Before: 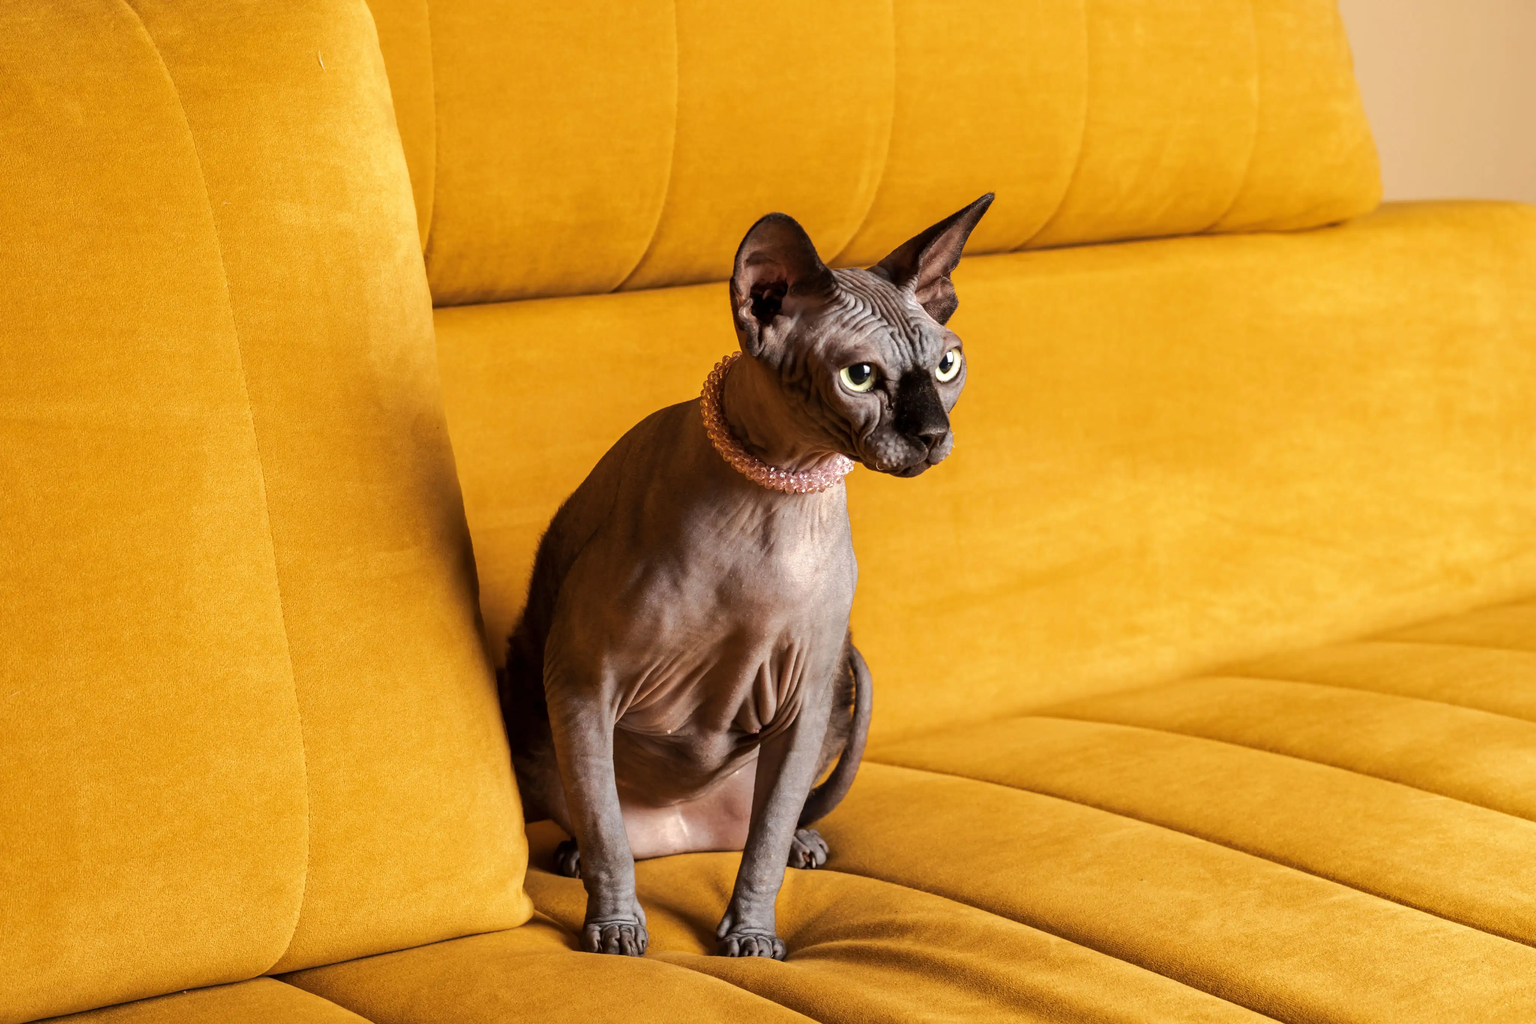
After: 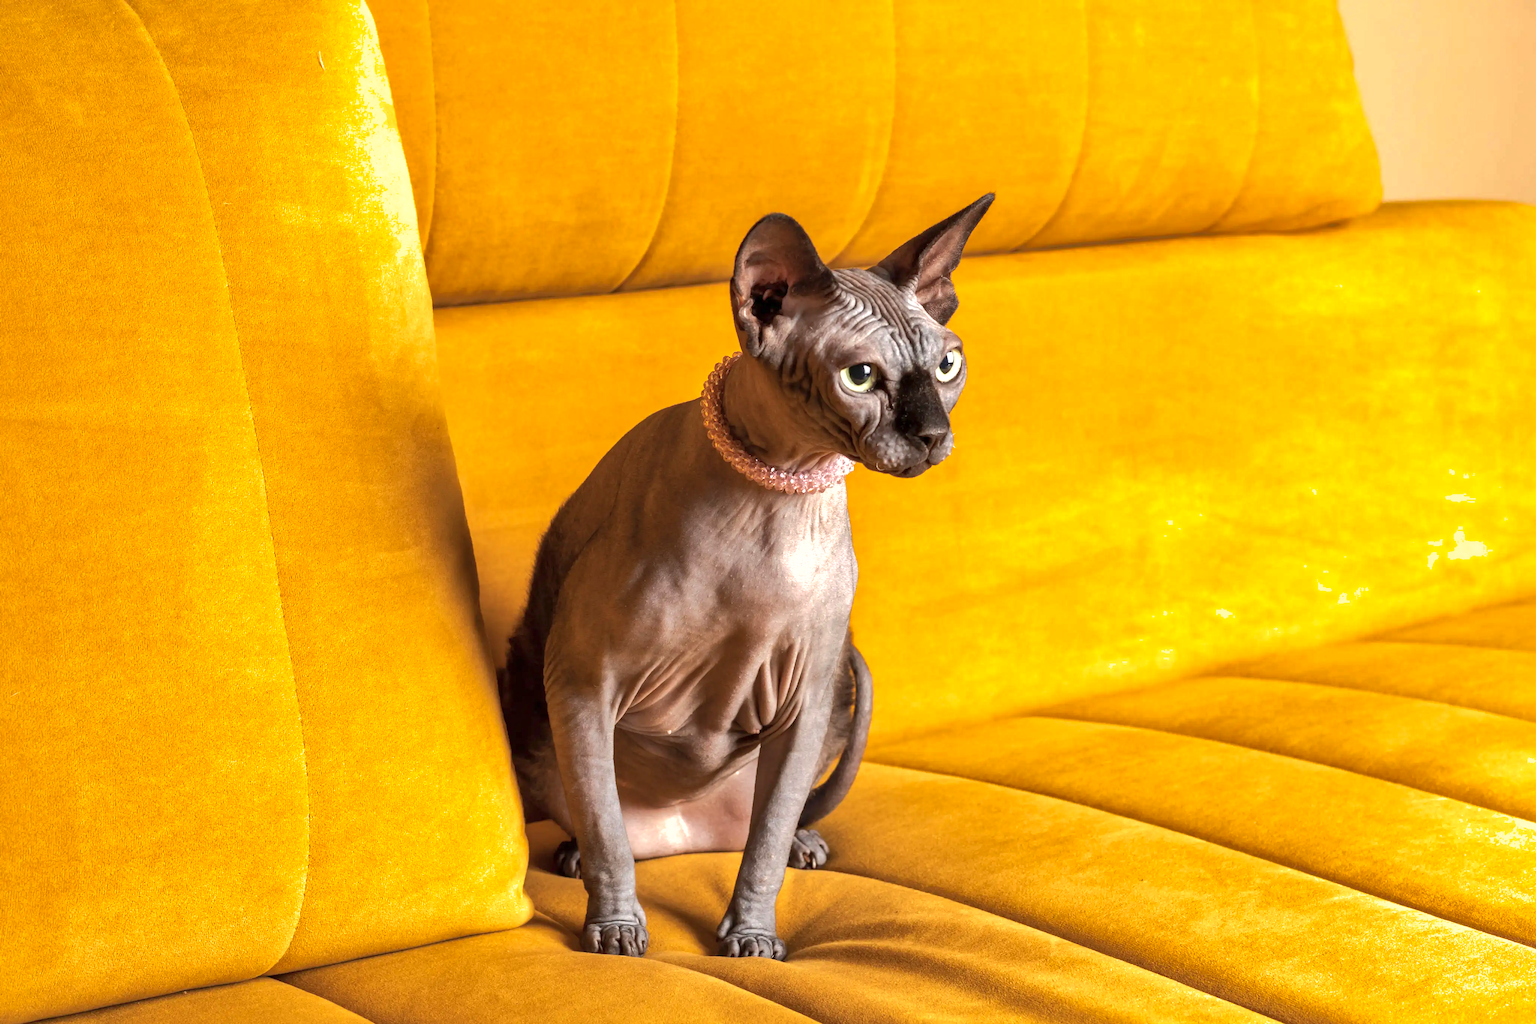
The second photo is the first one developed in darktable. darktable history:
shadows and highlights: on, module defaults
exposure: exposure 0.64 EV, compensate highlight preservation false
contrast brightness saturation: saturation -0.05
